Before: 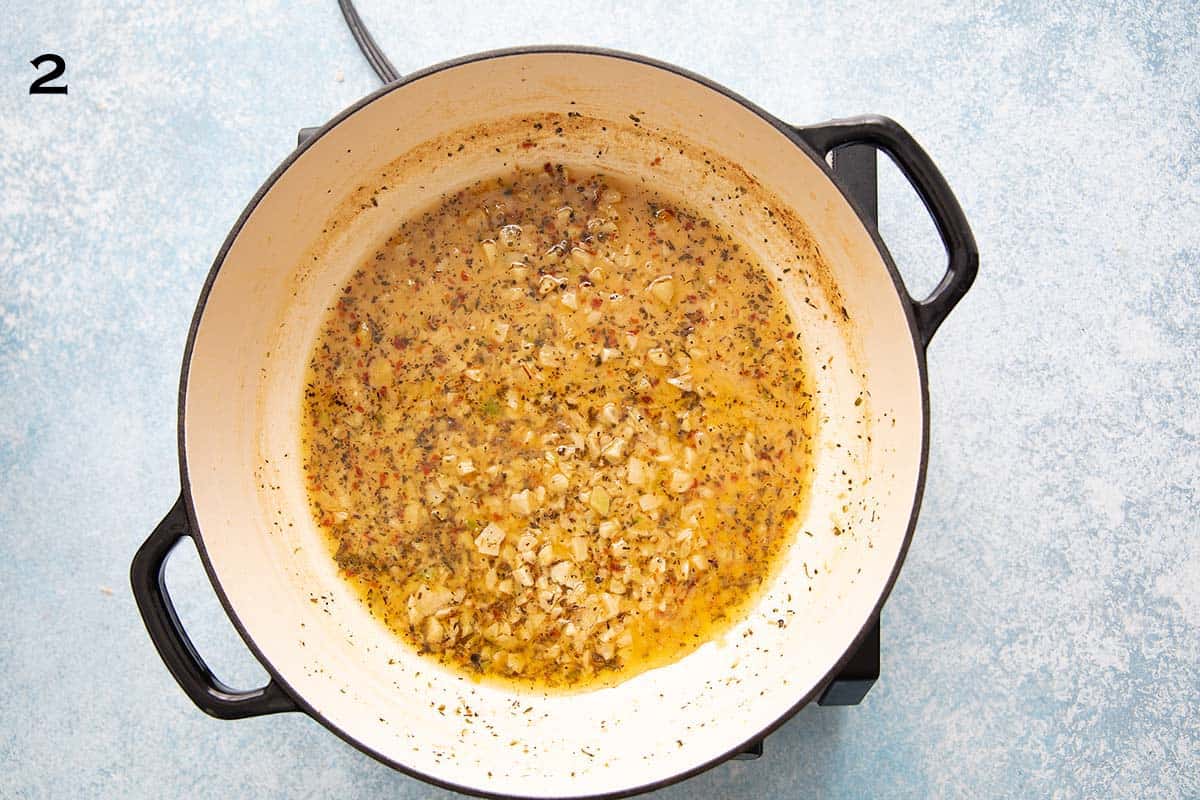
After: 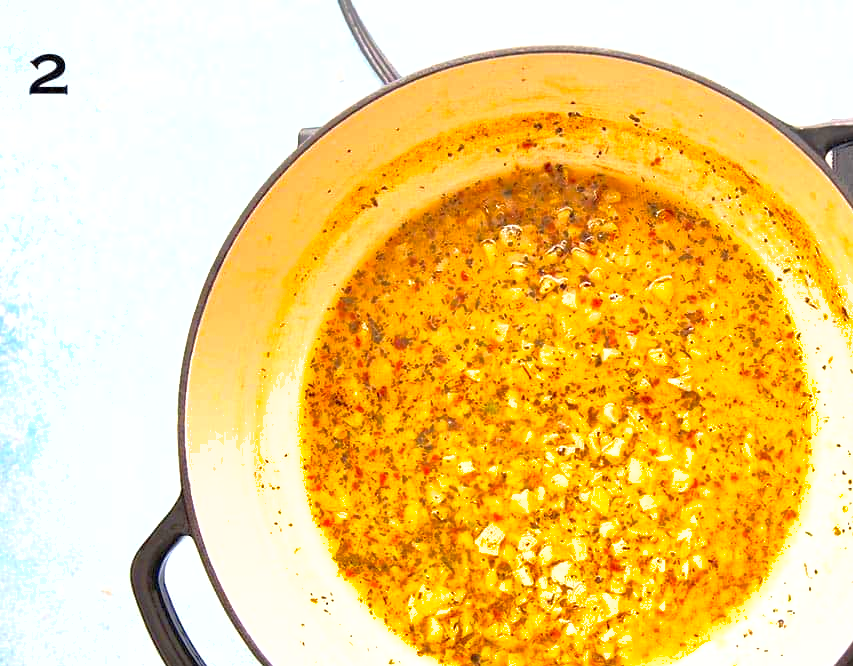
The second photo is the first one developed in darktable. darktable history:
color balance: output saturation 110%
contrast brightness saturation: contrast 0.2, brightness 0.16, saturation 0.22
shadows and highlights: on, module defaults
exposure: exposure 0.661 EV, compensate highlight preservation false
crop: right 28.885%, bottom 16.626%
